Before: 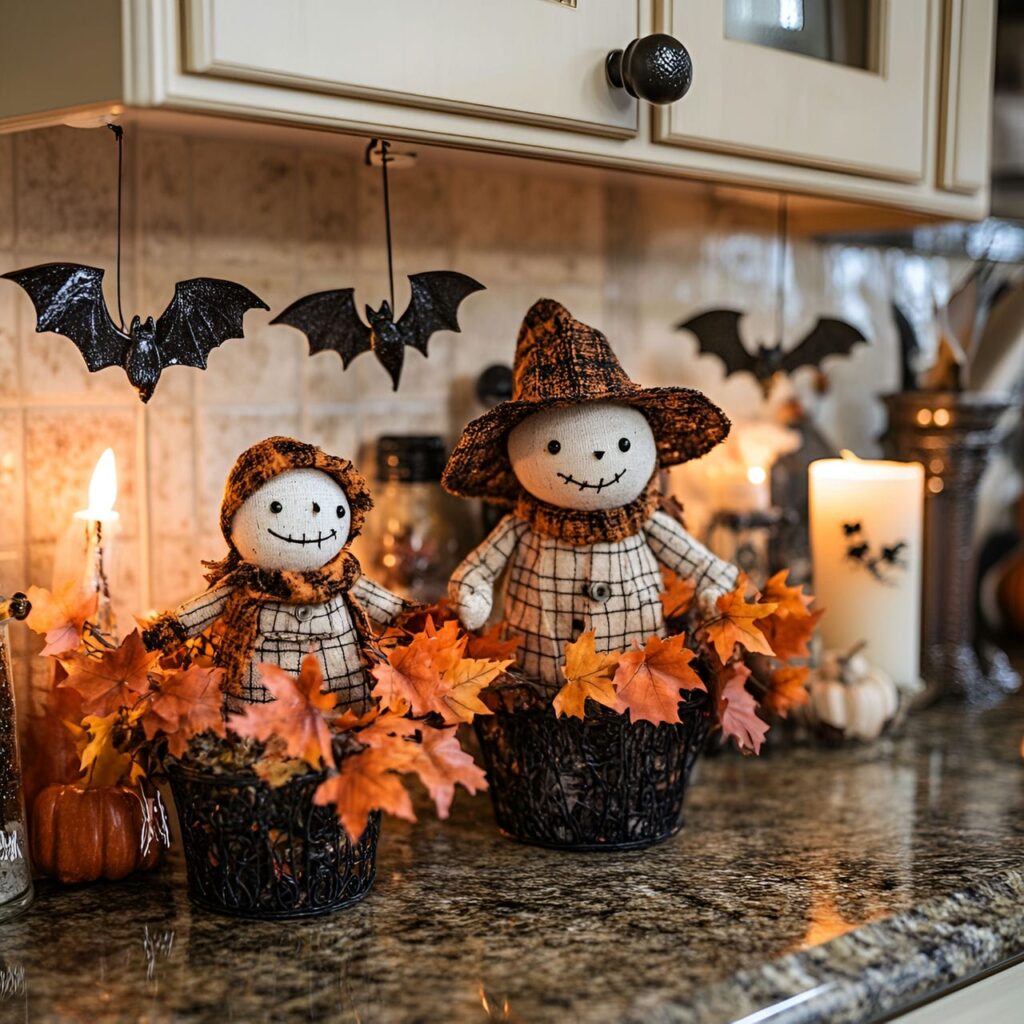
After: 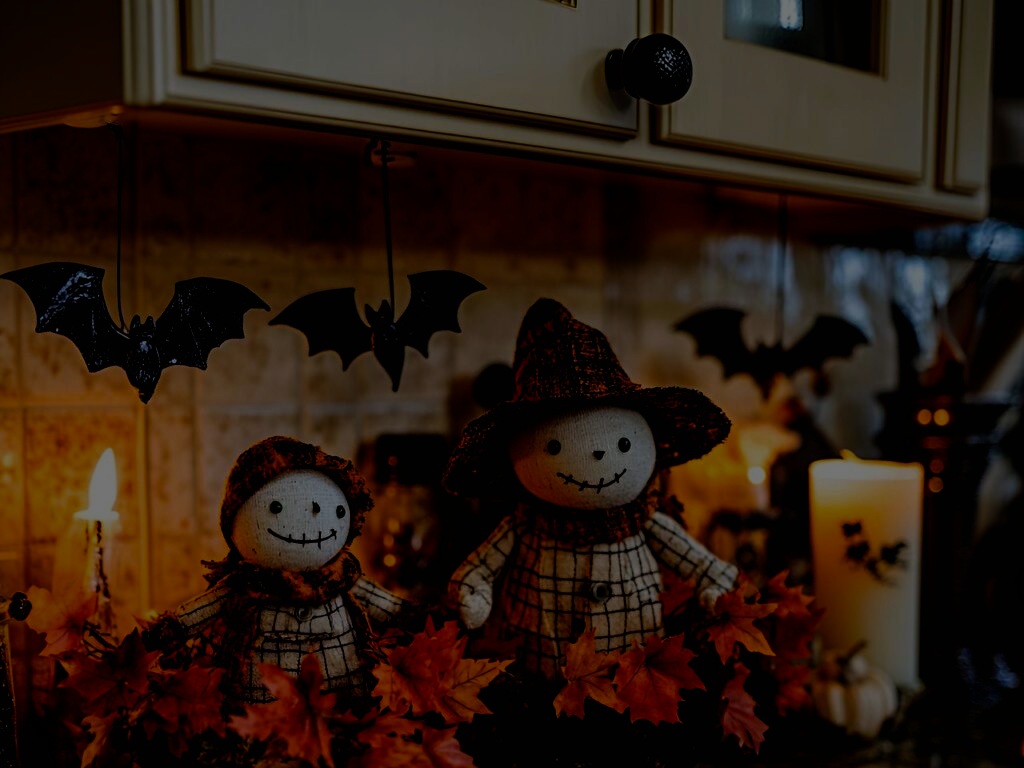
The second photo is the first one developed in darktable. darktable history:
crop: bottom 24.988%
filmic rgb: black relative exposure -8.2 EV, white relative exposure 2.2 EV, threshold 3 EV, hardness 7.11, latitude 75%, contrast 1.325, highlights saturation mix -2%, shadows ↔ highlights balance 30%, preserve chrominance no, color science v5 (2021), contrast in shadows safe, contrast in highlights safe, enable highlight reconstruction true
exposure: exposure -2.446 EV, compensate highlight preservation false
color balance rgb: linear chroma grading › global chroma 16.62%, perceptual saturation grading › highlights -8.63%, perceptual saturation grading › mid-tones 18.66%, perceptual saturation grading › shadows 28.49%, perceptual brilliance grading › highlights 14.22%, perceptual brilliance grading › shadows -18.96%, global vibrance 27.71%
